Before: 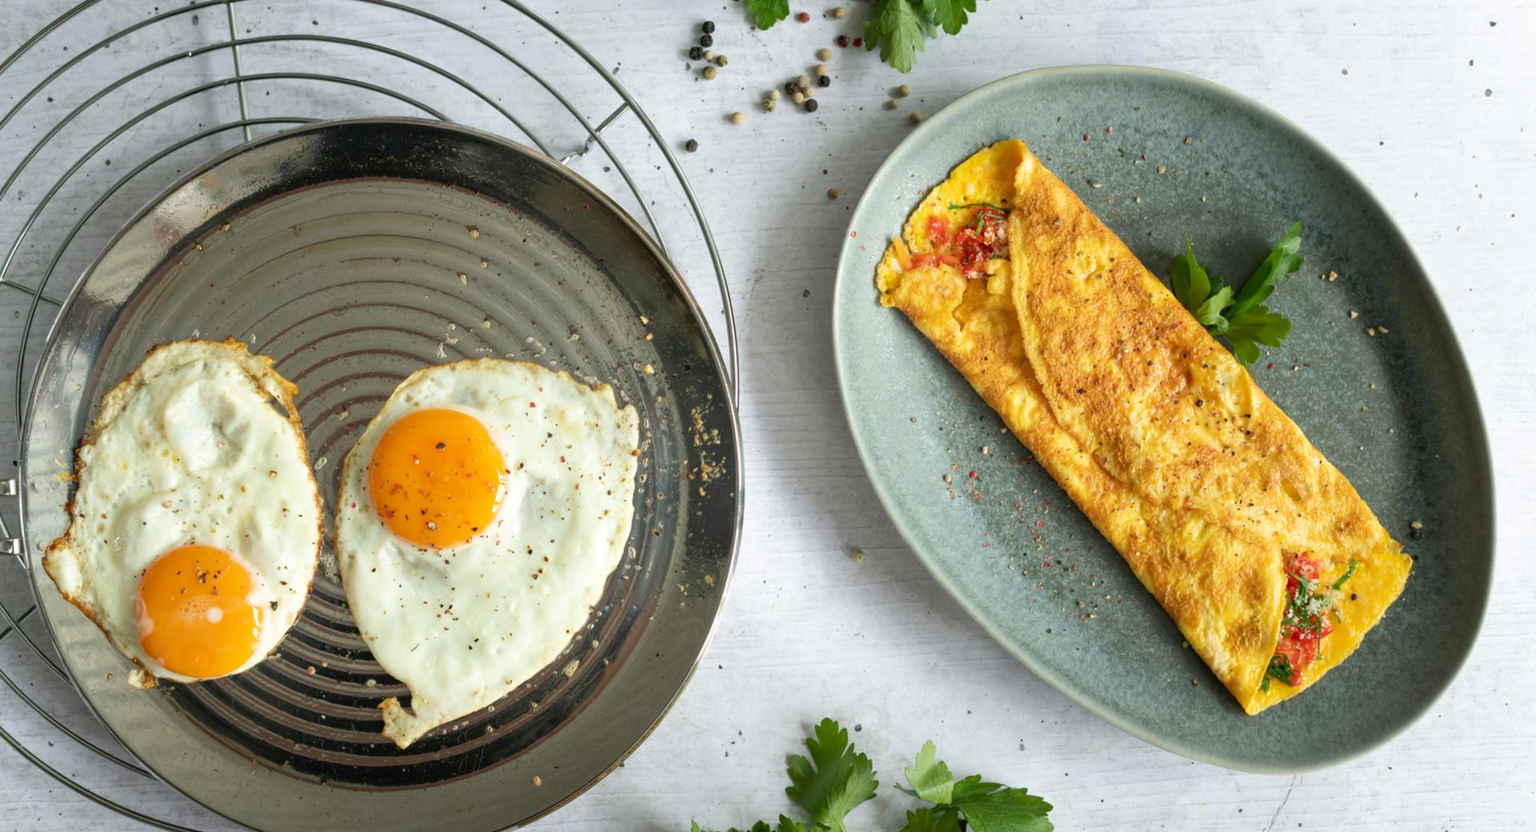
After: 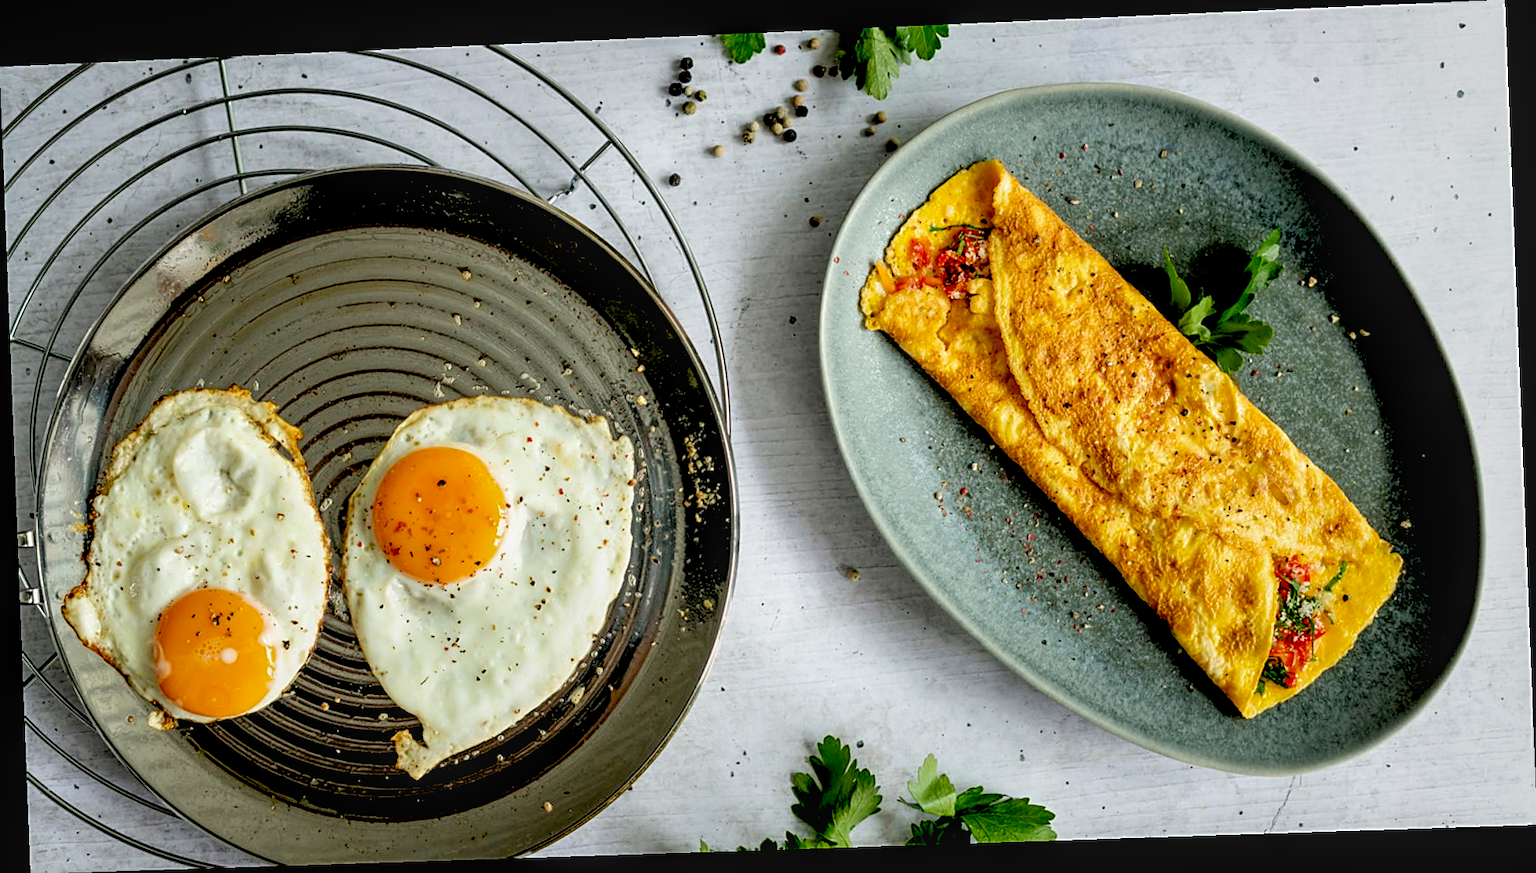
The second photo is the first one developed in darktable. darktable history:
exposure: black level correction 0.046, exposure -0.228 EV, compensate highlight preservation false
rgb levels: levels [[0.013, 0.434, 0.89], [0, 0.5, 1], [0, 0.5, 1]]
local contrast: on, module defaults
sharpen: on, module defaults
rotate and perspective: rotation -2.22°, lens shift (horizontal) -0.022, automatic cropping off
